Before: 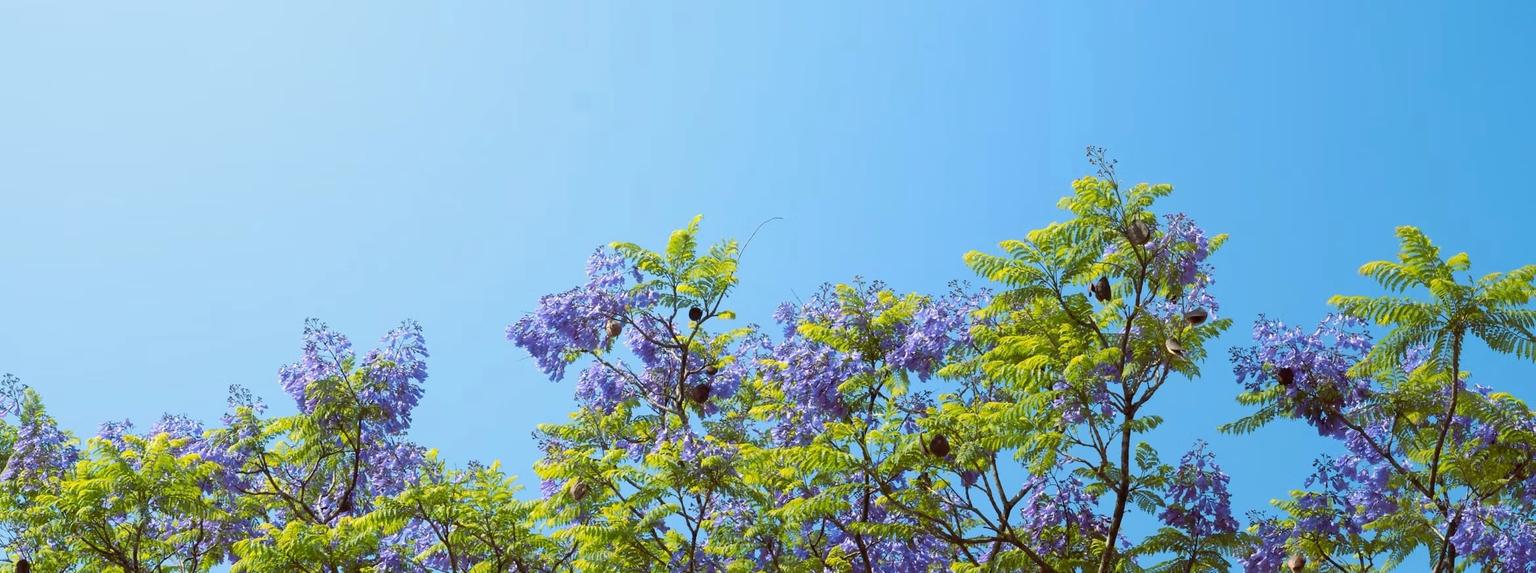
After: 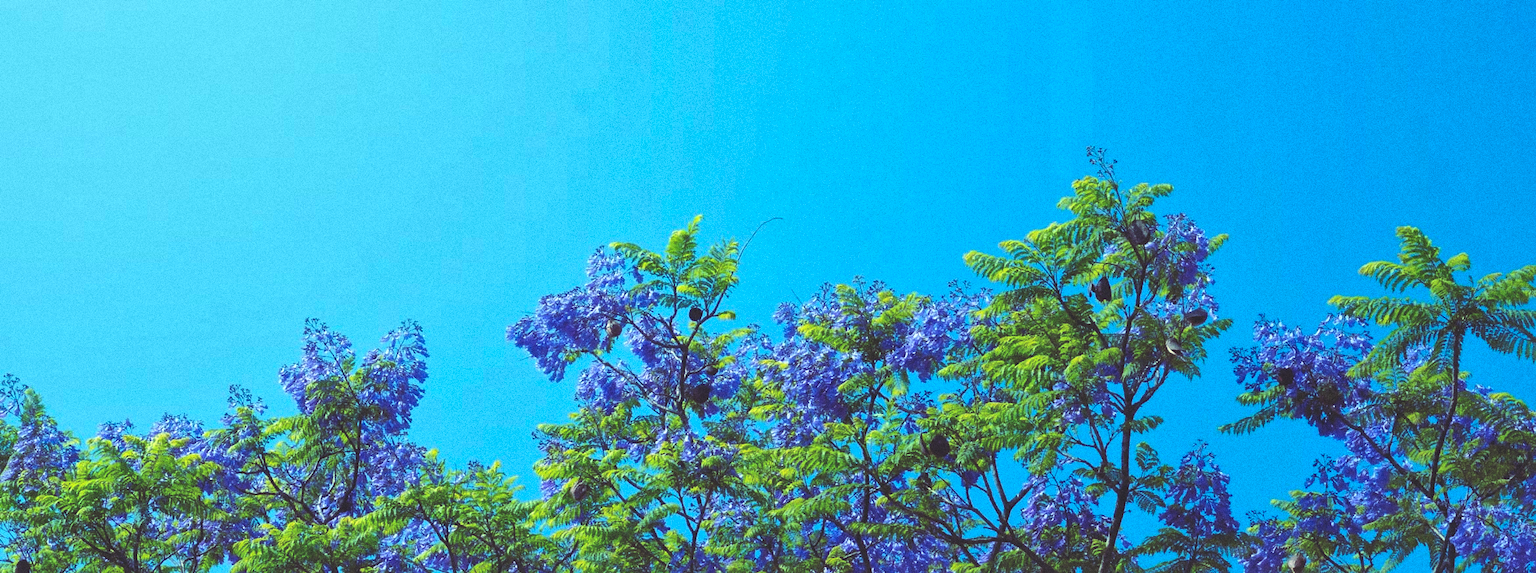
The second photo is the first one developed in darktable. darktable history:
grain: coarseness 0.09 ISO, strength 40%
color balance rgb: linear chroma grading › global chroma 6.48%, perceptual saturation grading › global saturation 12.96%, global vibrance 6.02%
local contrast: mode bilateral grid, contrast 20, coarseness 50, detail 130%, midtone range 0.2
rgb curve: curves: ch0 [(0, 0.186) (0.314, 0.284) (0.576, 0.466) (0.805, 0.691) (0.936, 0.886)]; ch1 [(0, 0.186) (0.314, 0.284) (0.581, 0.534) (0.771, 0.746) (0.936, 0.958)]; ch2 [(0, 0.216) (0.275, 0.39) (1, 1)], mode RGB, independent channels, compensate middle gray true, preserve colors none
